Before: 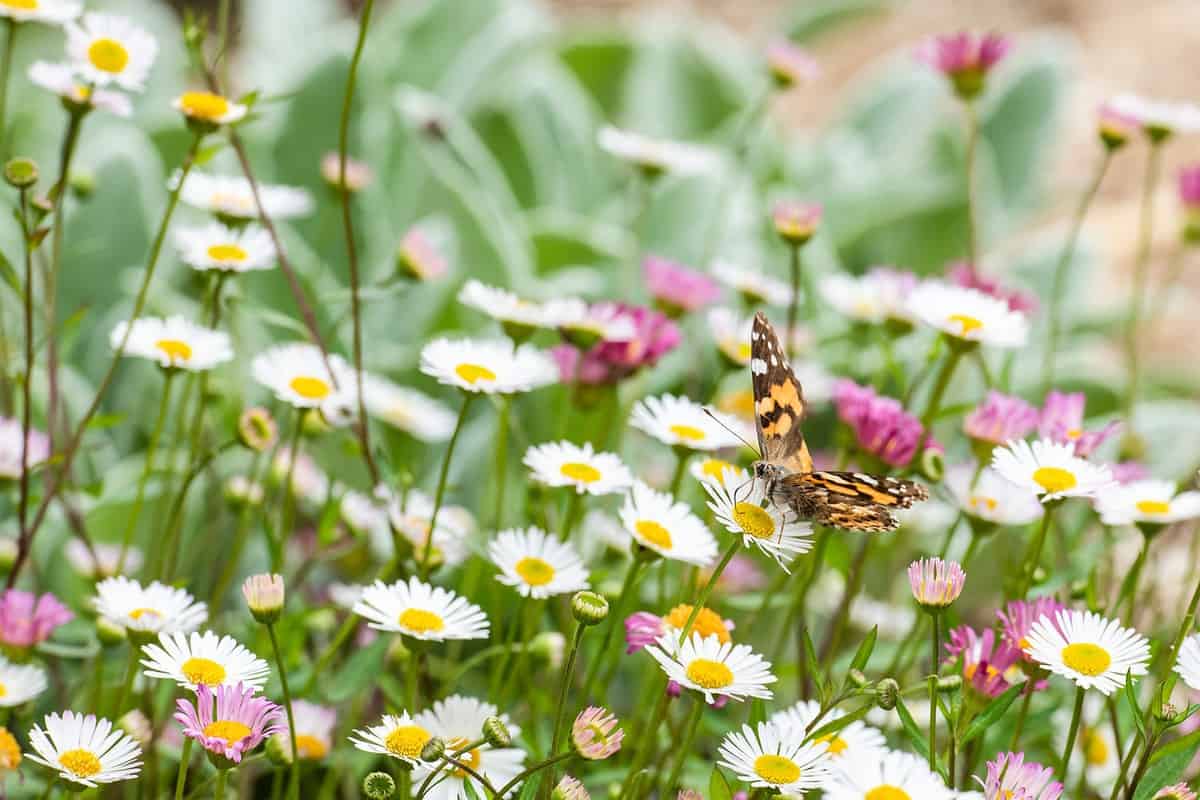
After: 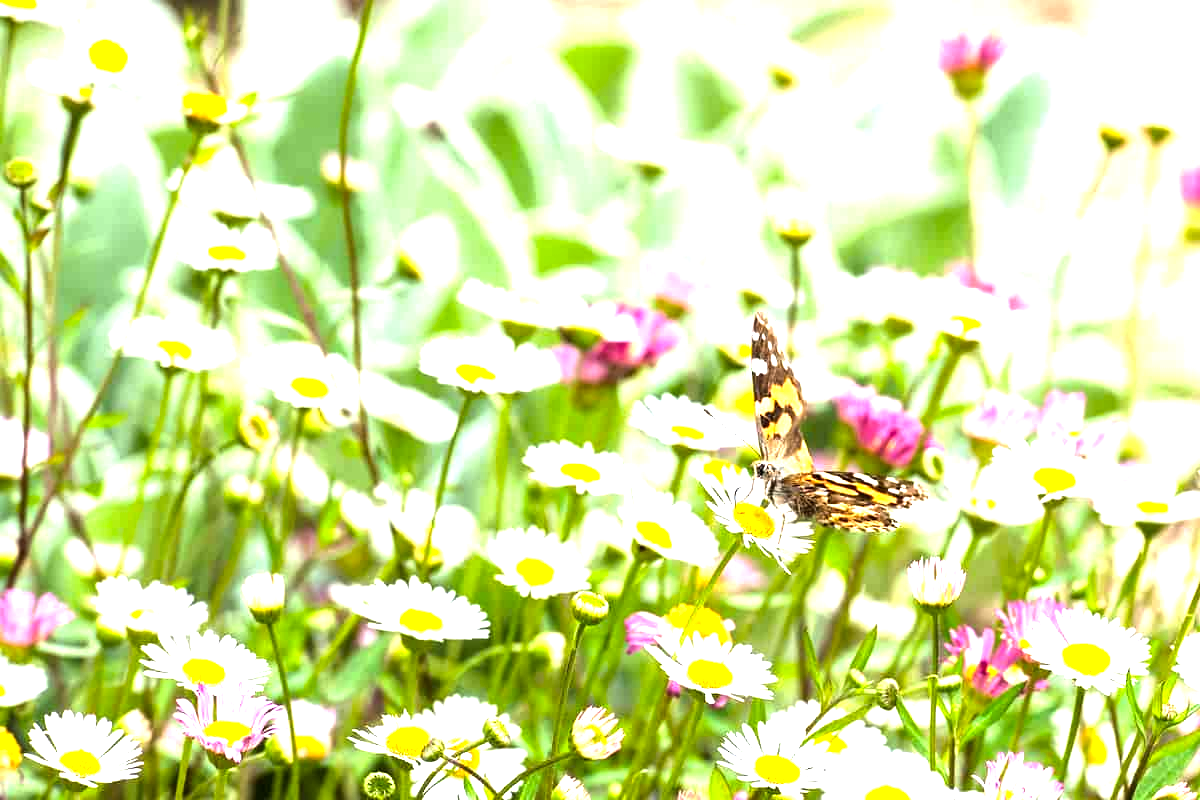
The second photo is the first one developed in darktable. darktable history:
color balance rgb: perceptual saturation grading › global saturation 0.105%, perceptual brilliance grading › highlights 13.742%, perceptual brilliance grading › mid-tones 8.817%, perceptual brilliance grading › shadows -17.38%, global vibrance 20%
exposure: black level correction 0.001, exposure 1 EV, compensate exposure bias true, compensate highlight preservation false
